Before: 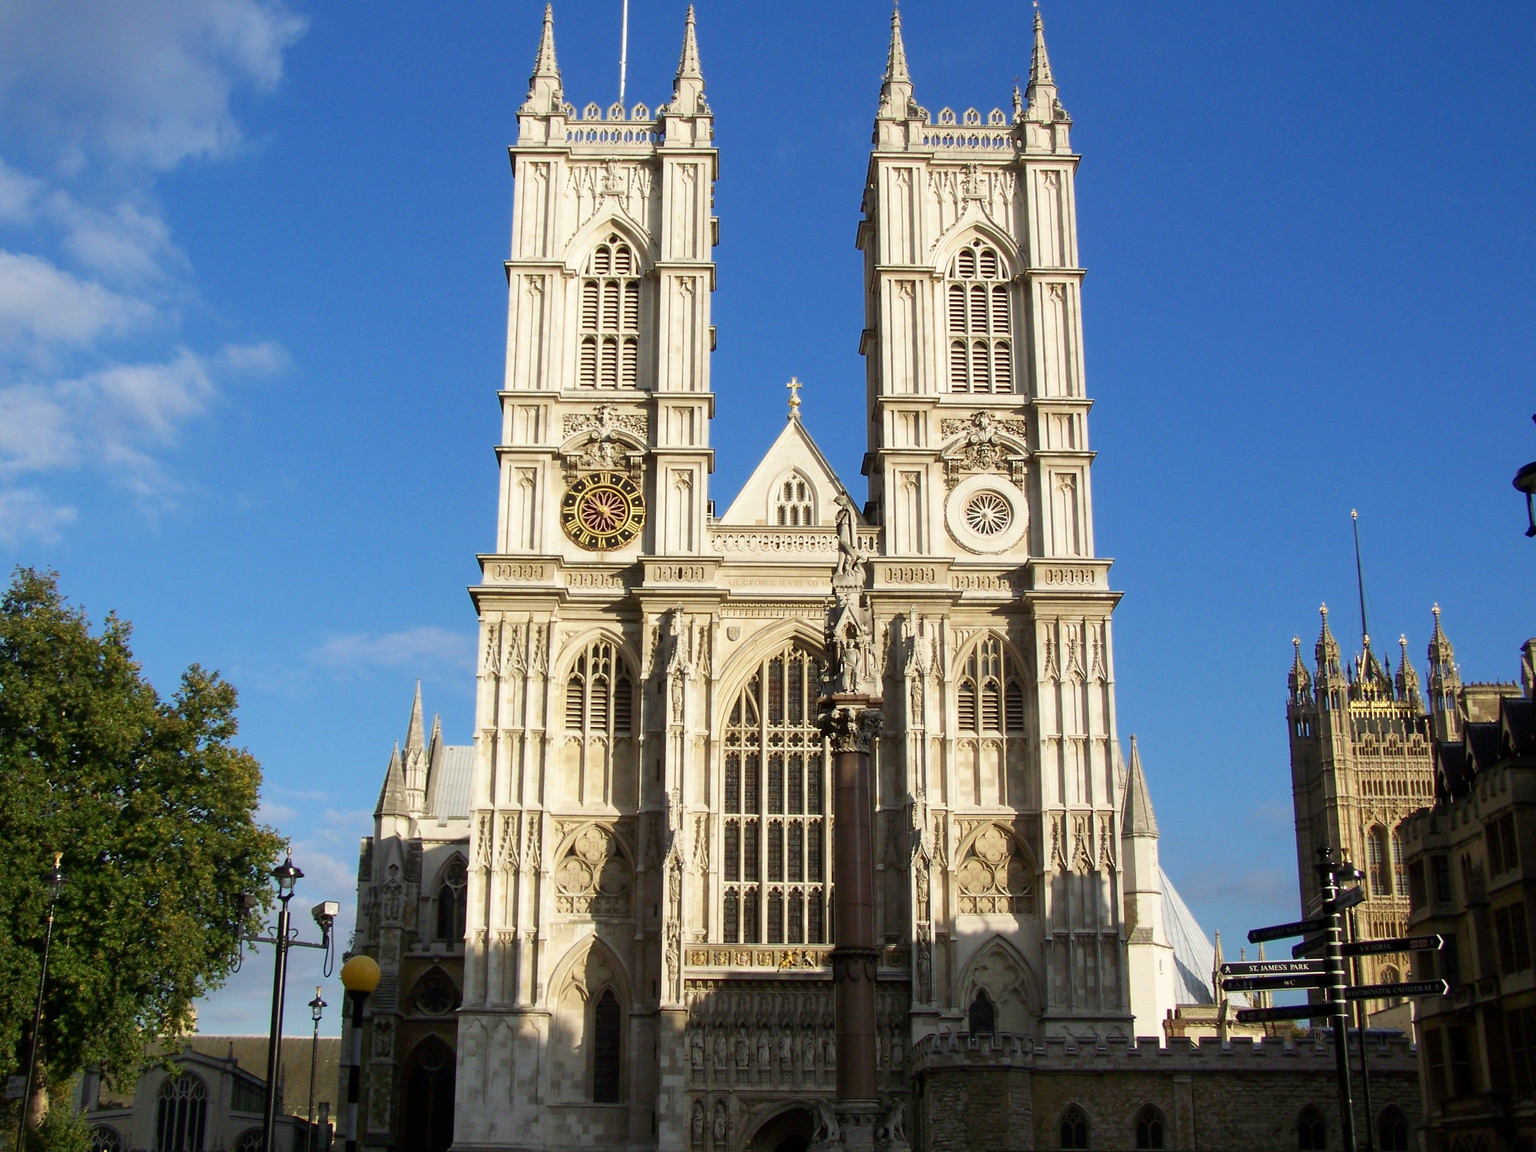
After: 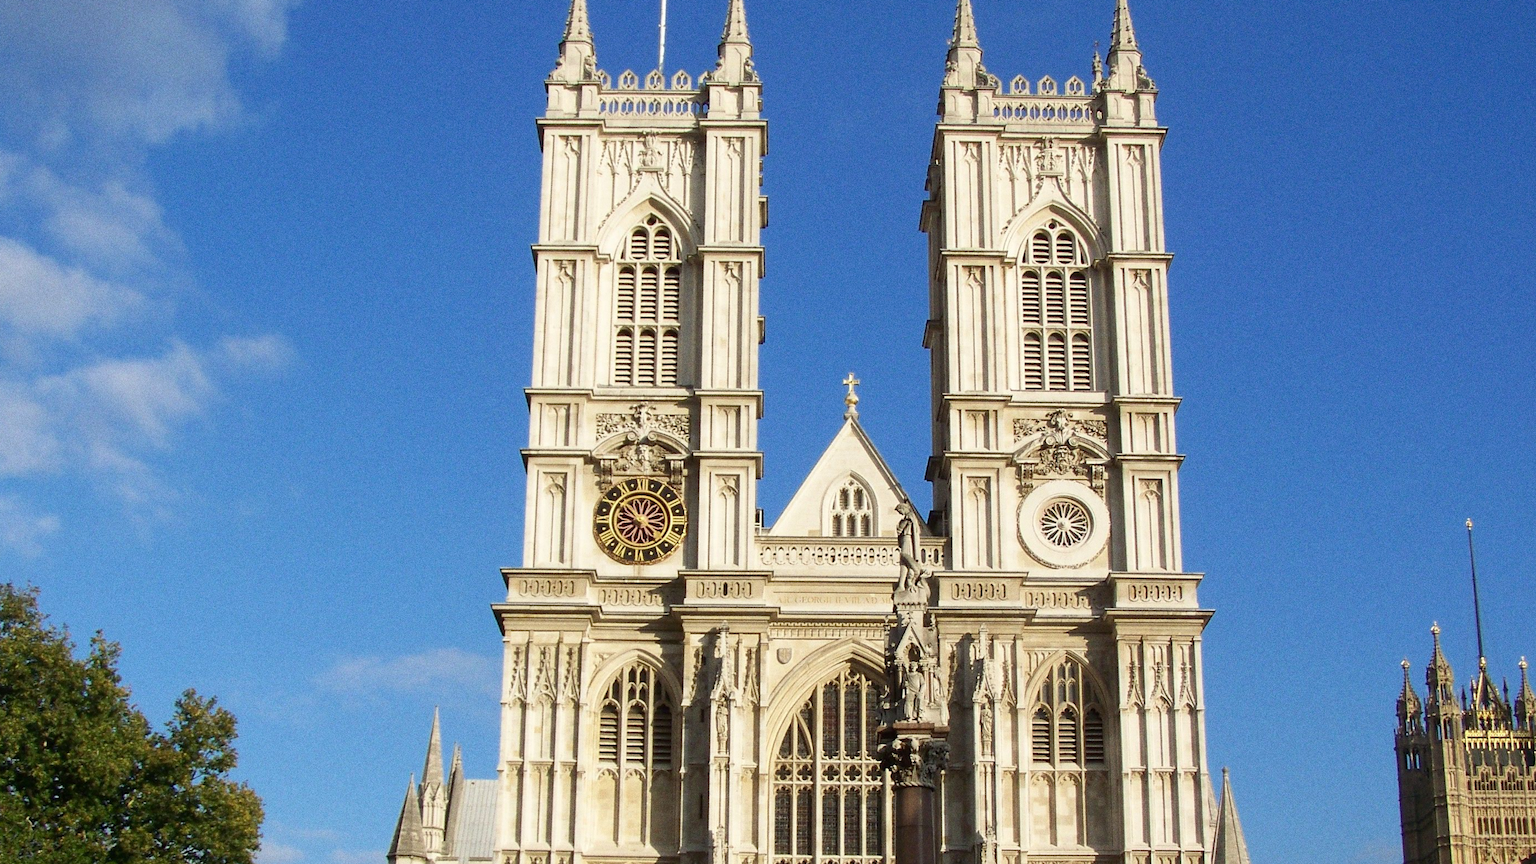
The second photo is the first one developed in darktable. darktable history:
grain: coarseness 0.09 ISO, strength 40%
crop: left 1.509%, top 3.452%, right 7.696%, bottom 28.452%
